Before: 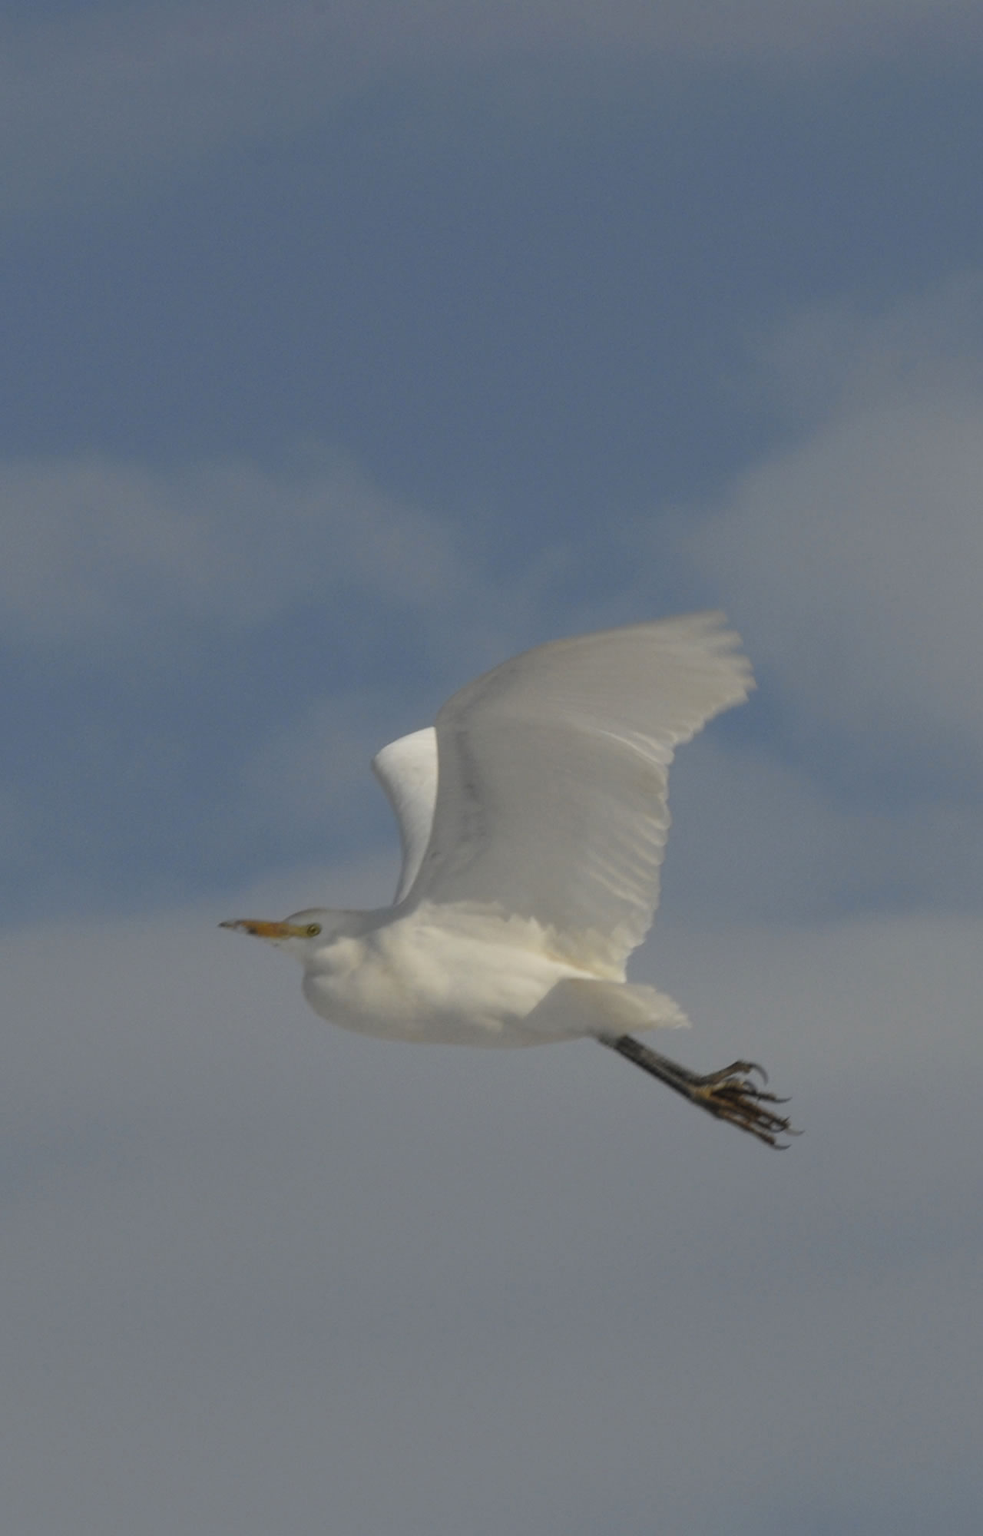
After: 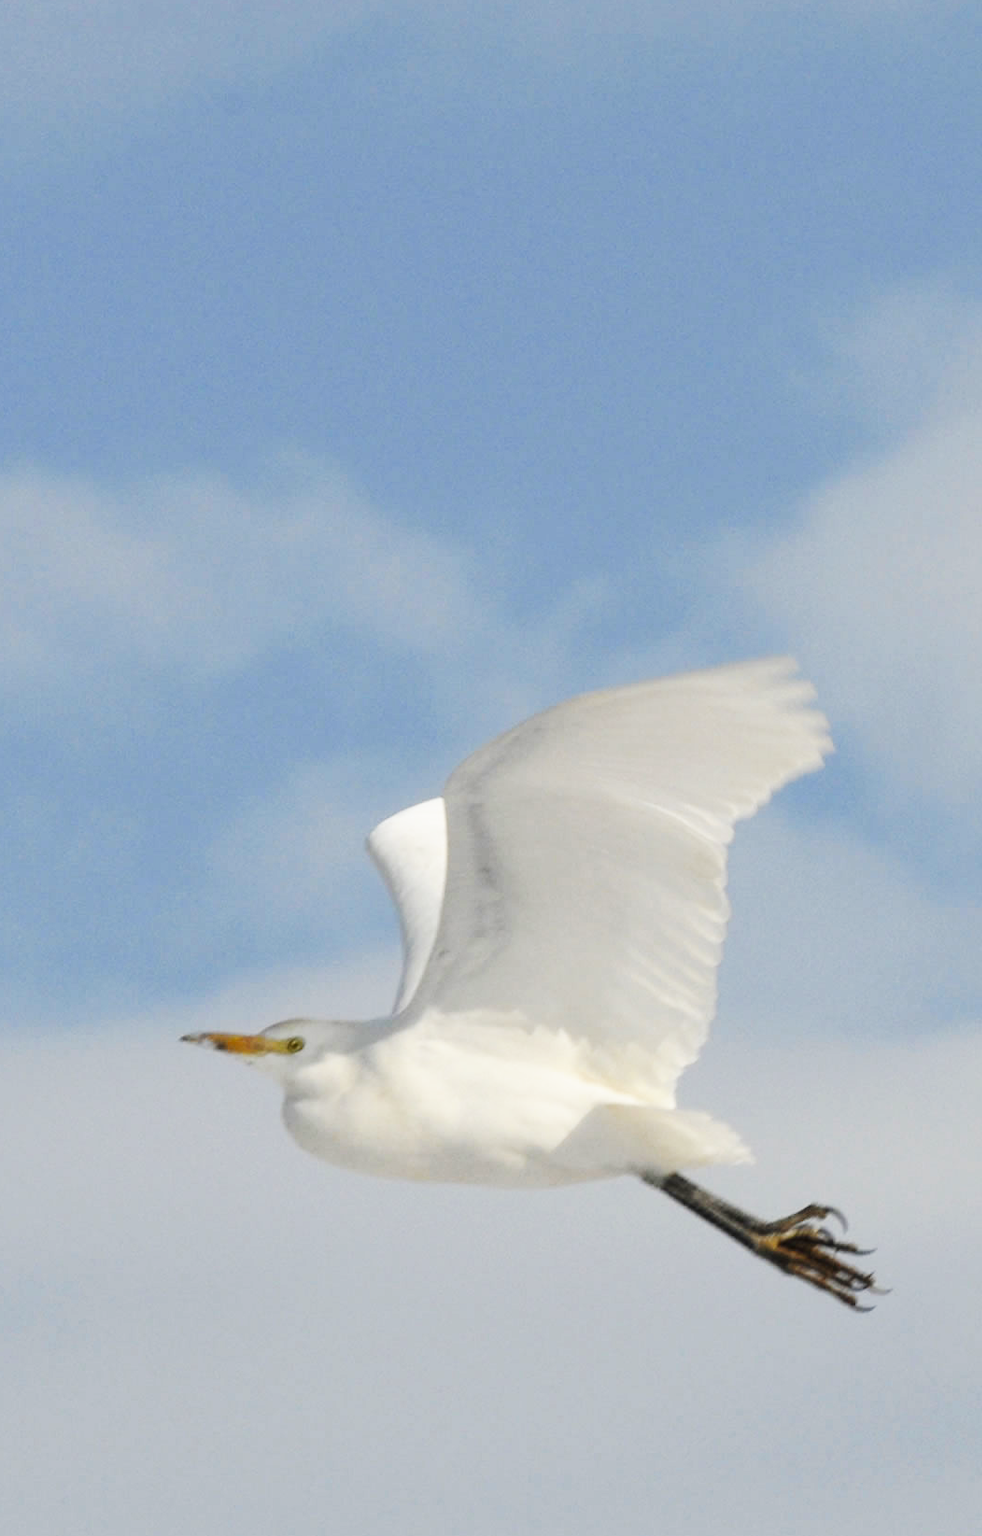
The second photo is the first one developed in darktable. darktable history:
crop and rotate: left 7.2%, top 4.612%, right 10.575%, bottom 13.105%
base curve: curves: ch0 [(0, 0) (0.007, 0.004) (0.027, 0.03) (0.046, 0.07) (0.207, 0.54) (0.442, 0.872) (0.673, 0.972) (1, 1)], preserve colors none
